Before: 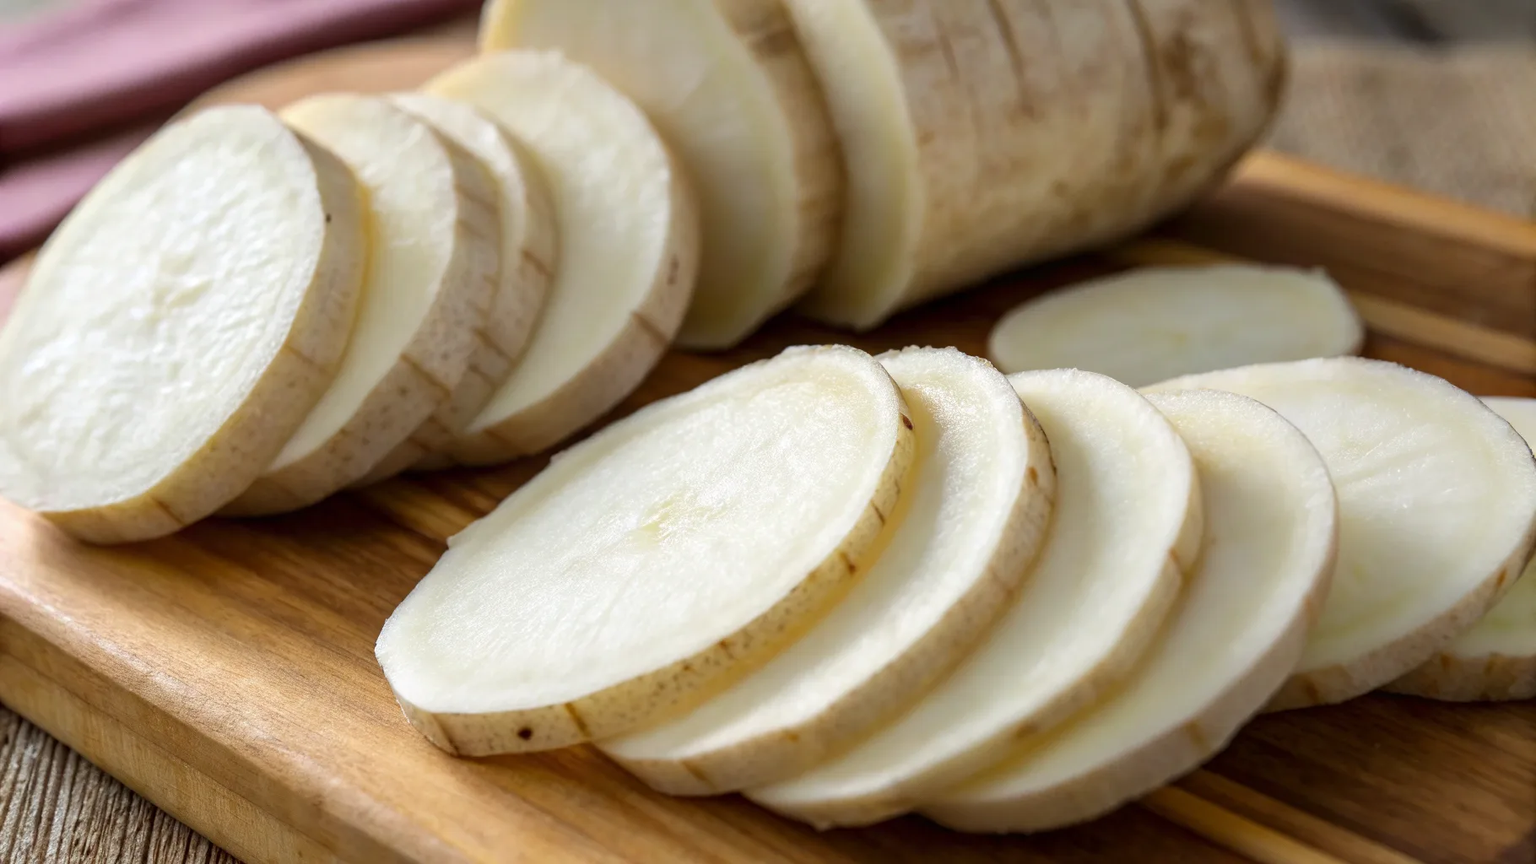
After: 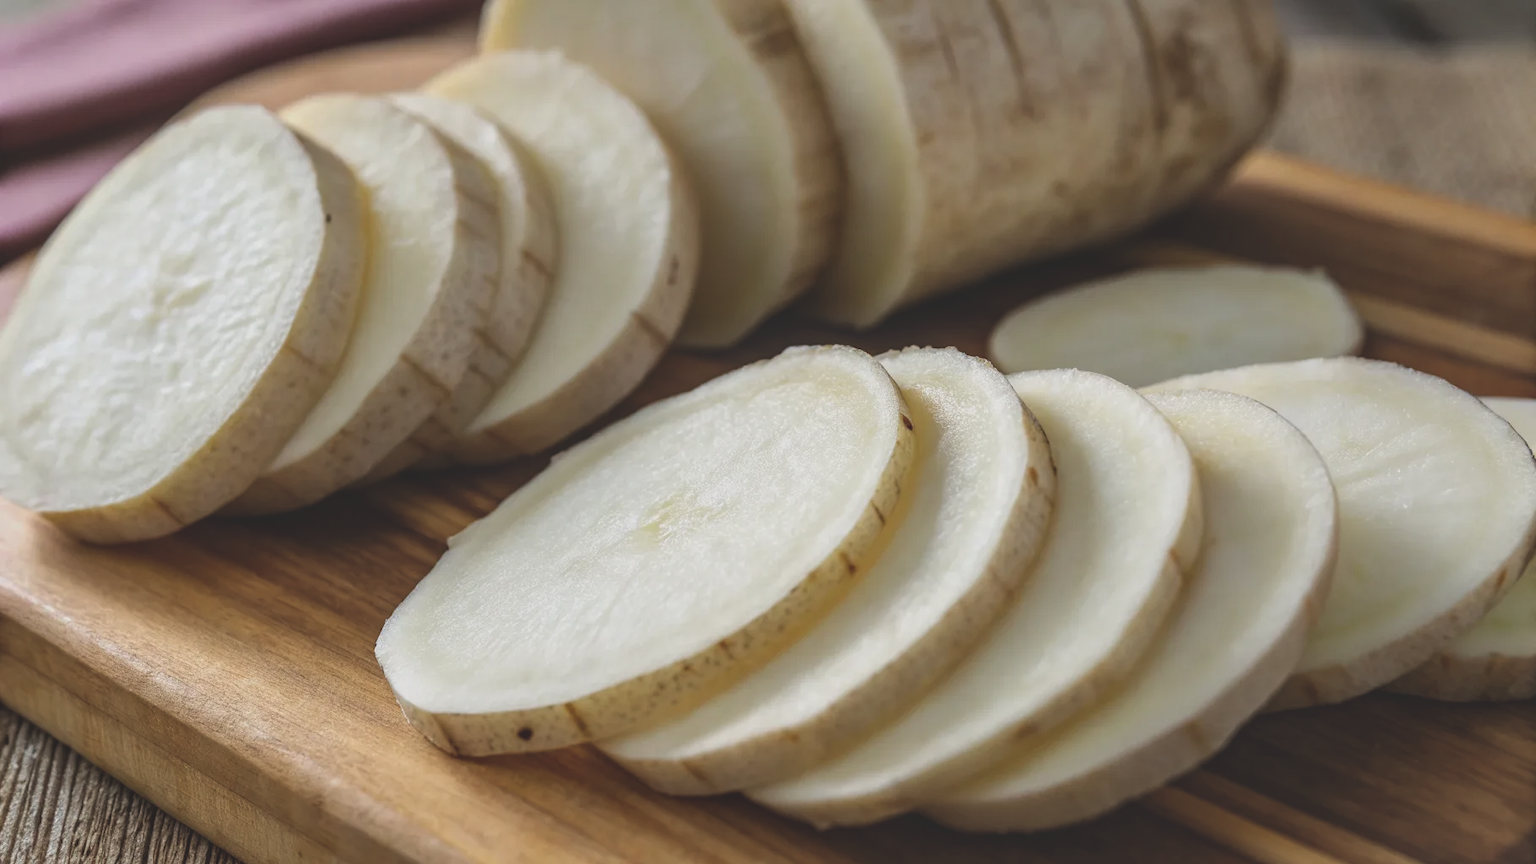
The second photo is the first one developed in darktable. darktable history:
local contrast: on, module defaults
exposure: black level correction -0.037, exposure -0.495 EV, compensate highlight preservation false
